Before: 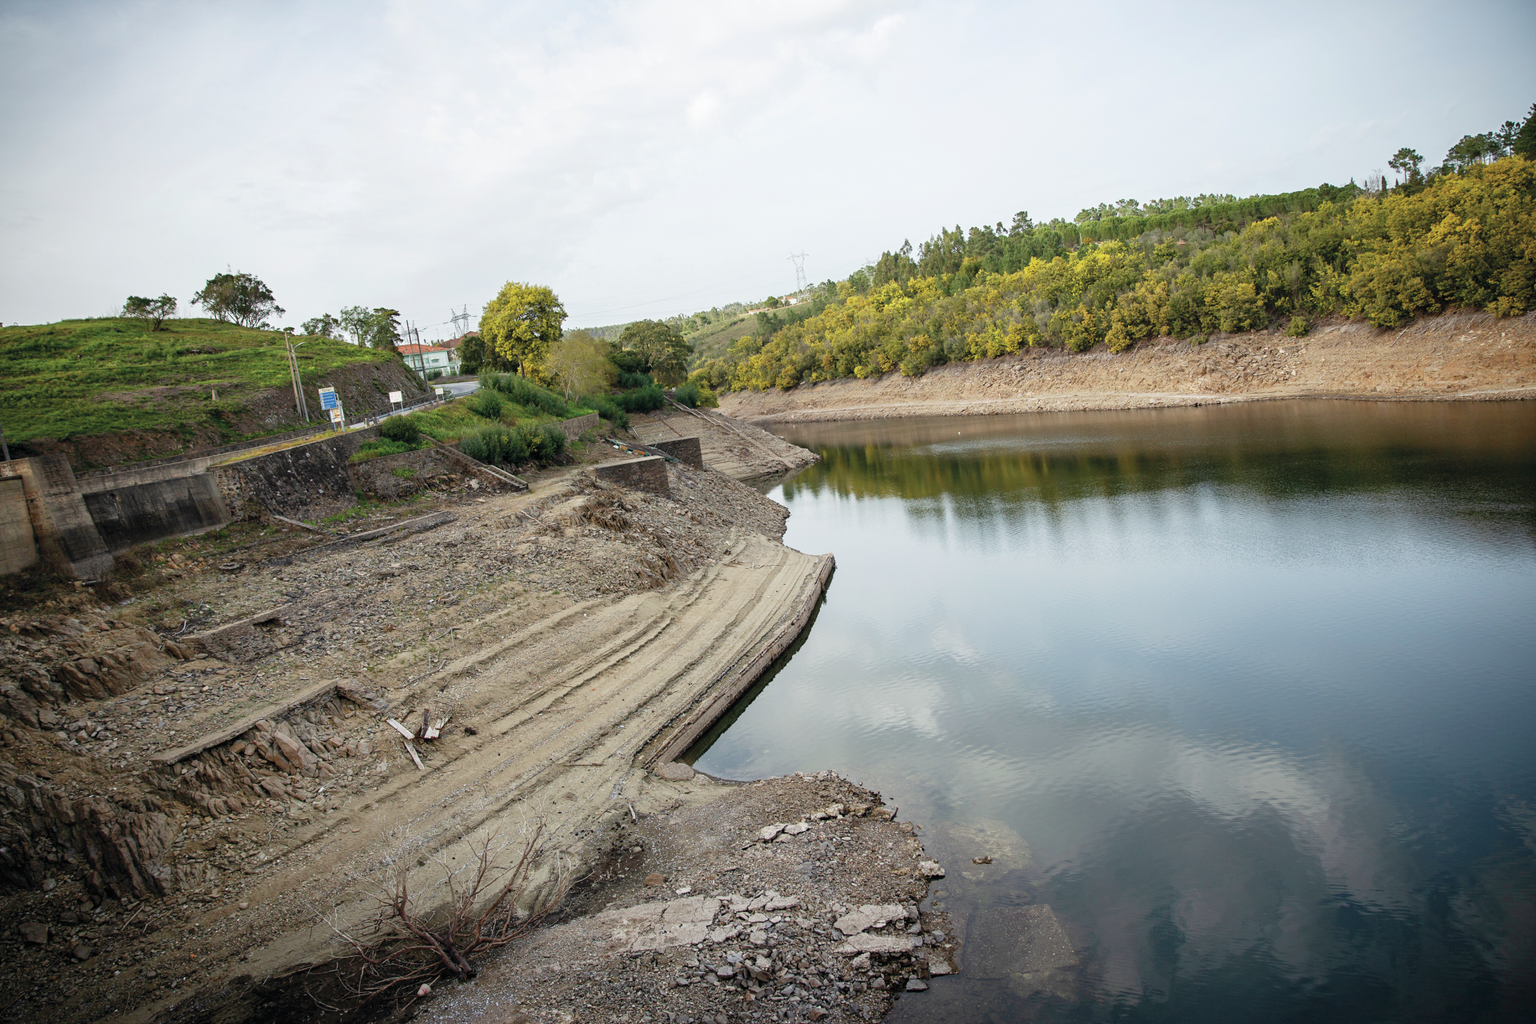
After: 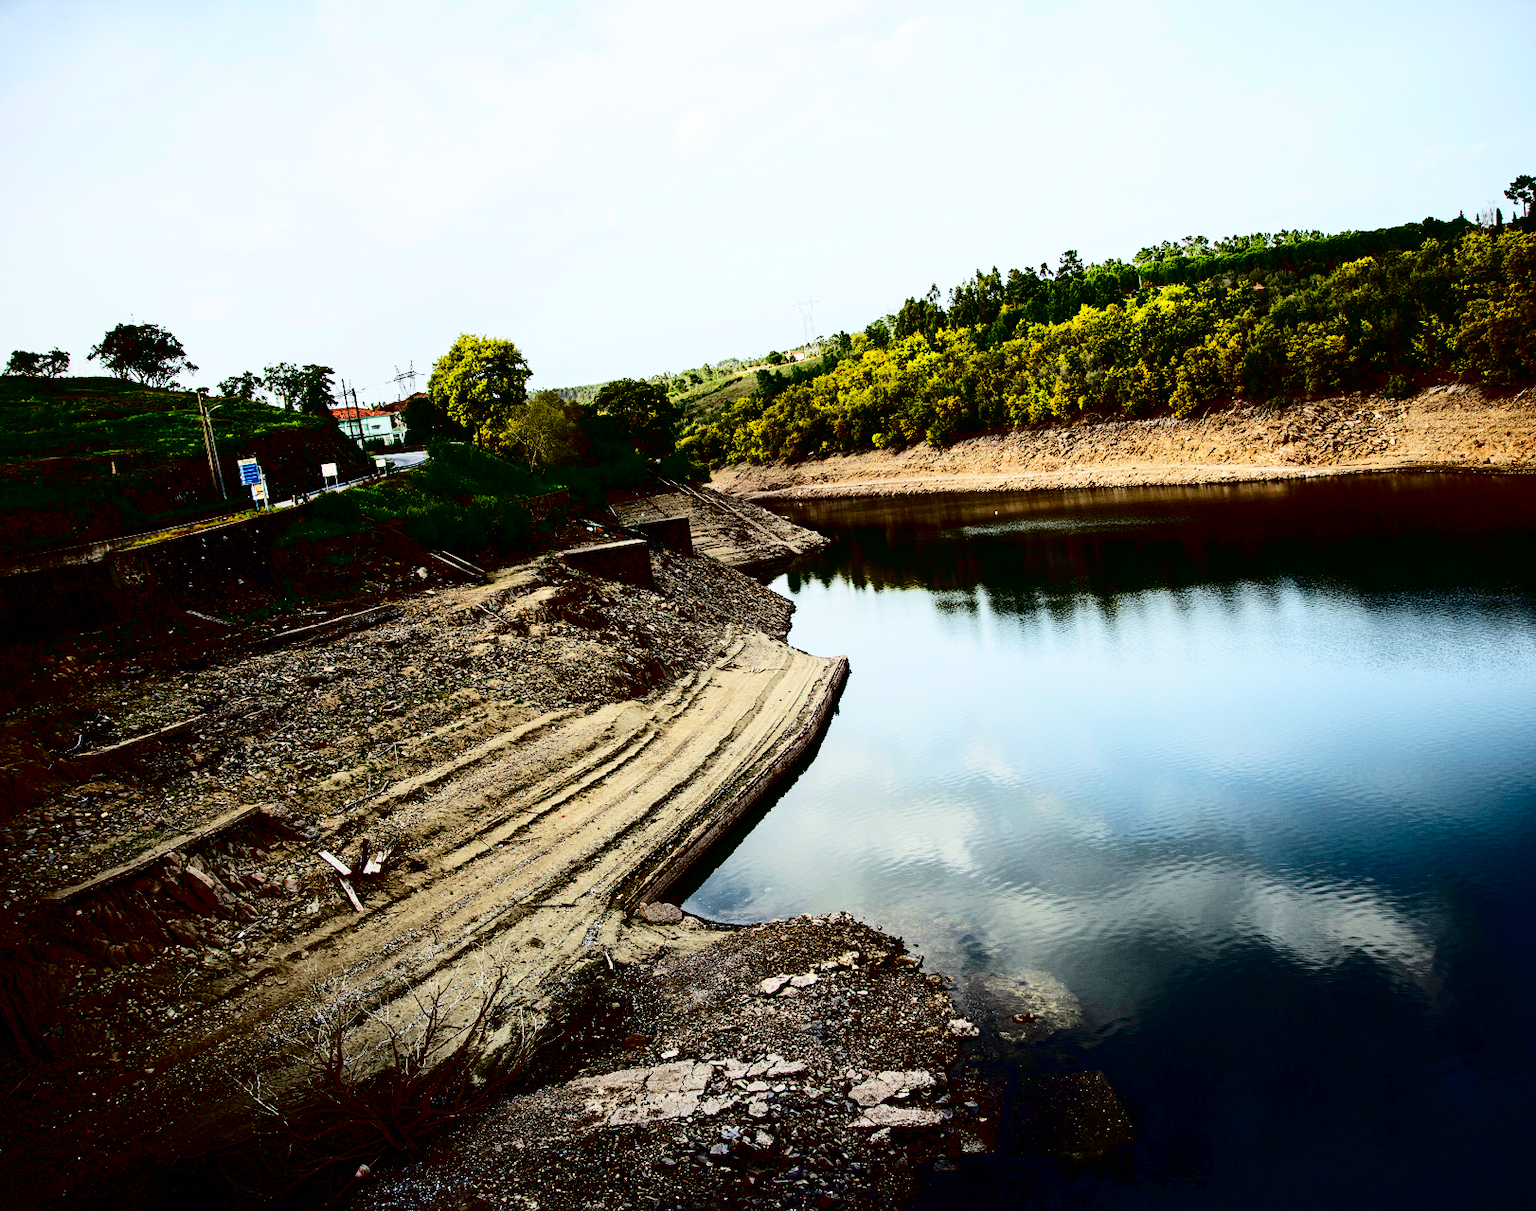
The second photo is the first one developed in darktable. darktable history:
contrast brightness saturation: contrast 0.76, brightness -0.998, saturation 0.985
crop: left 7.68%, right 7.811%
exposure: black level correction 0, compensate highlight preservation false
